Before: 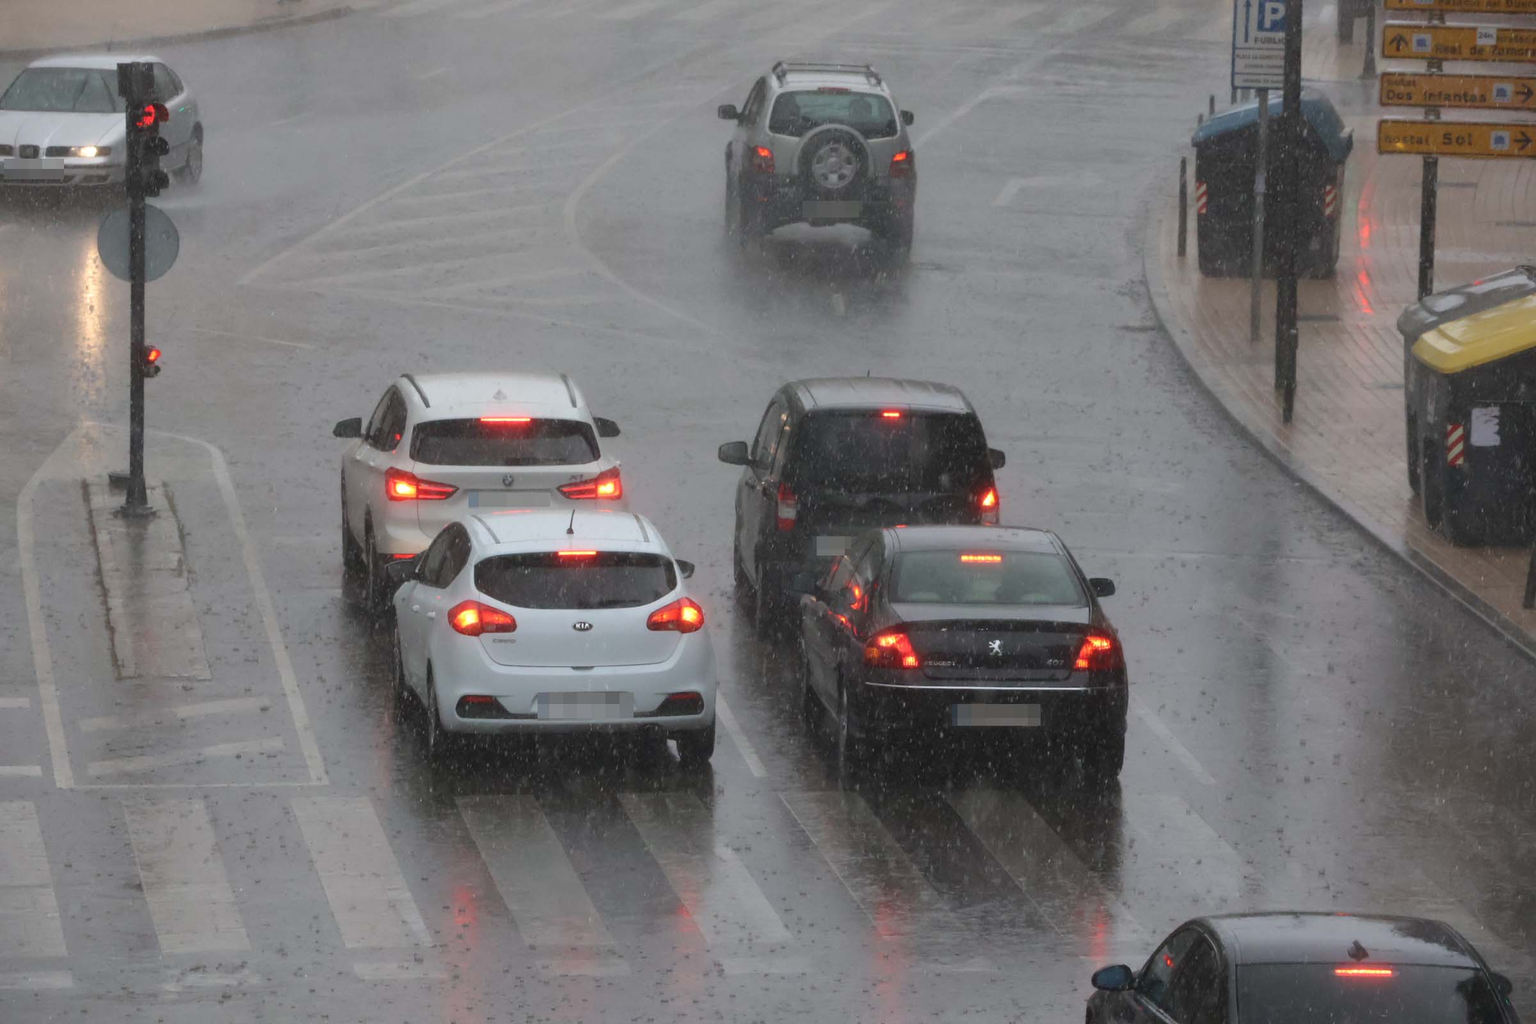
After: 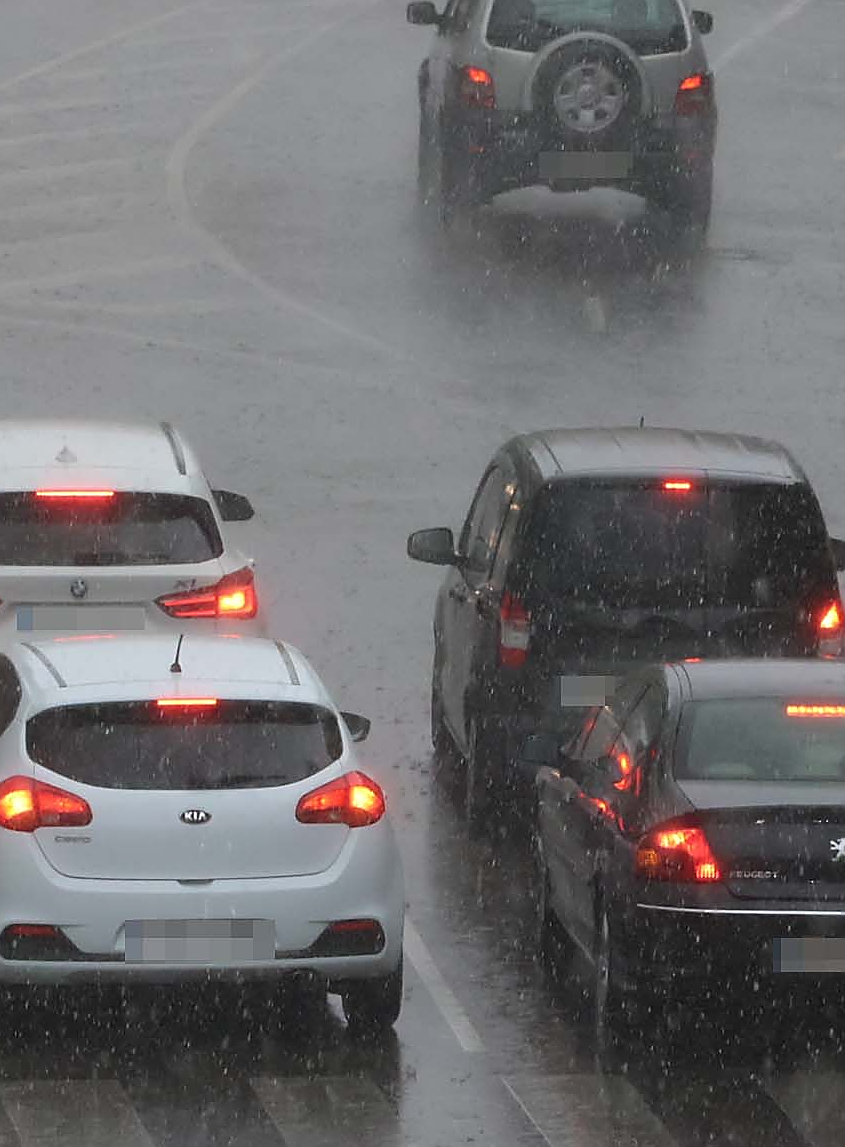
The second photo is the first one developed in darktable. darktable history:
sharpen: radius 1.399, amount 1.234, threshold 0.719
crop and rotate: left 29.823%, top 10.155%, right 34.954%, bottom 18.105%
